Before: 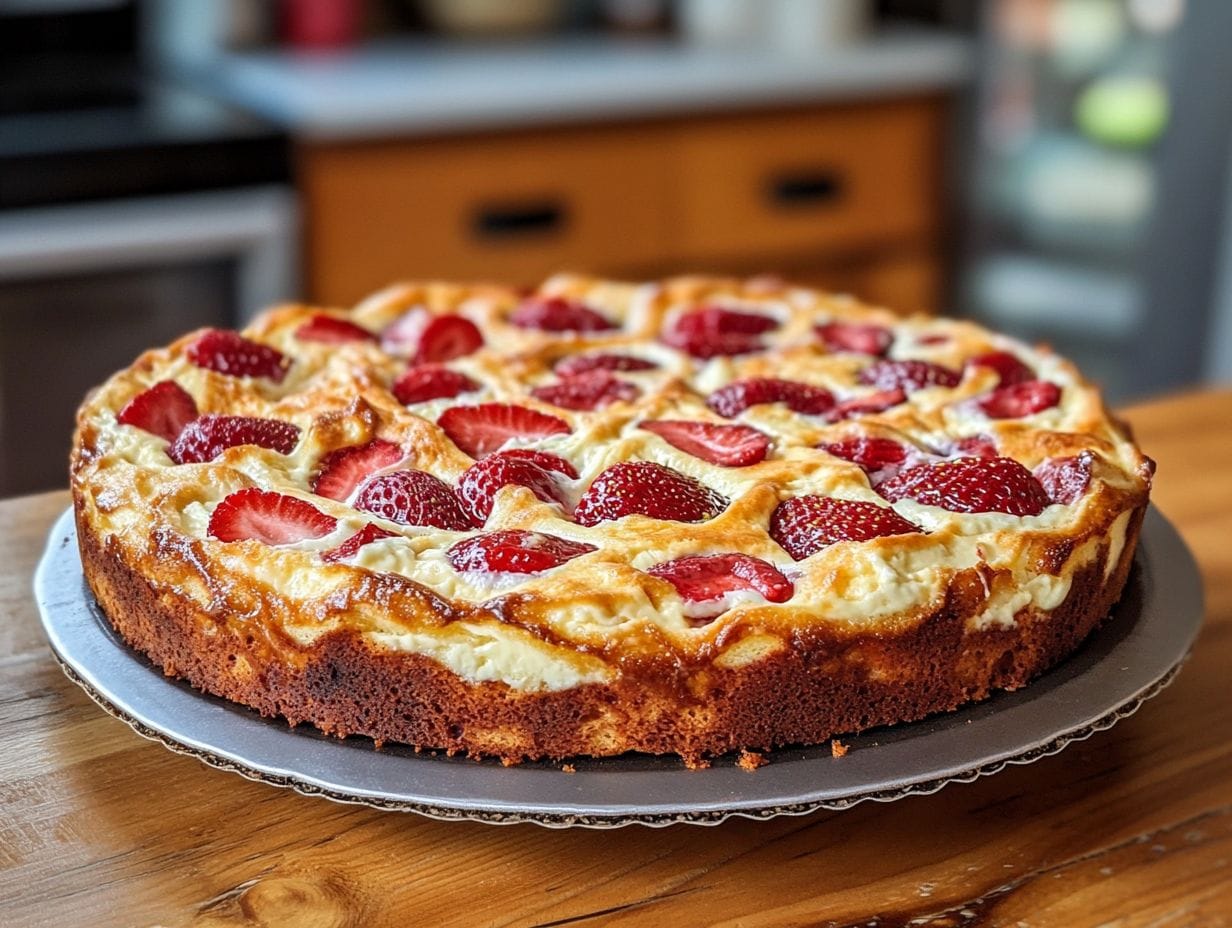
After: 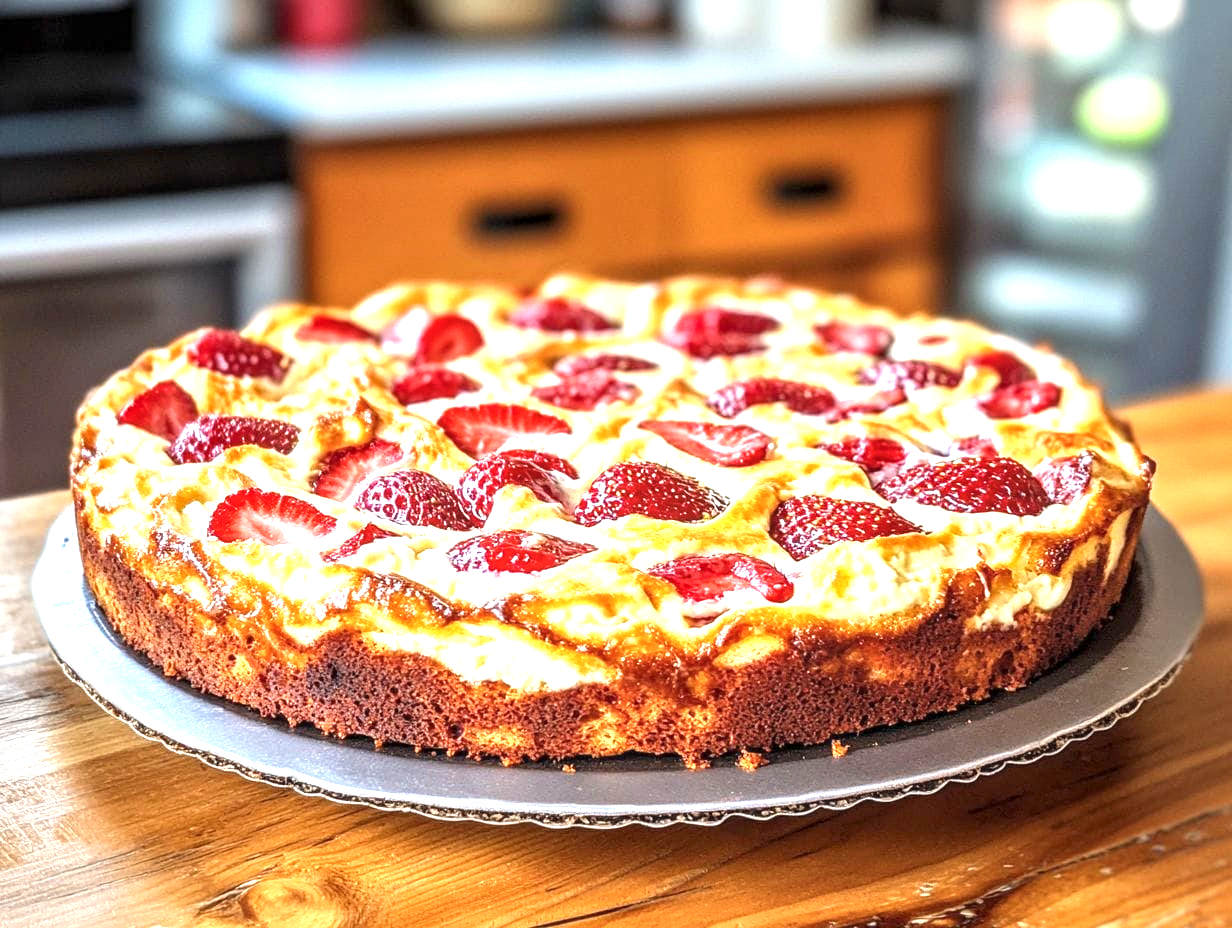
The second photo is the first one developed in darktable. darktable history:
local contrast: on, module defaults
exposure: black level correction 0, exposure 1.35 EV, compensate exposure bias true, compensate highlight preservation false
color balance rgb: global vibrance 10%
